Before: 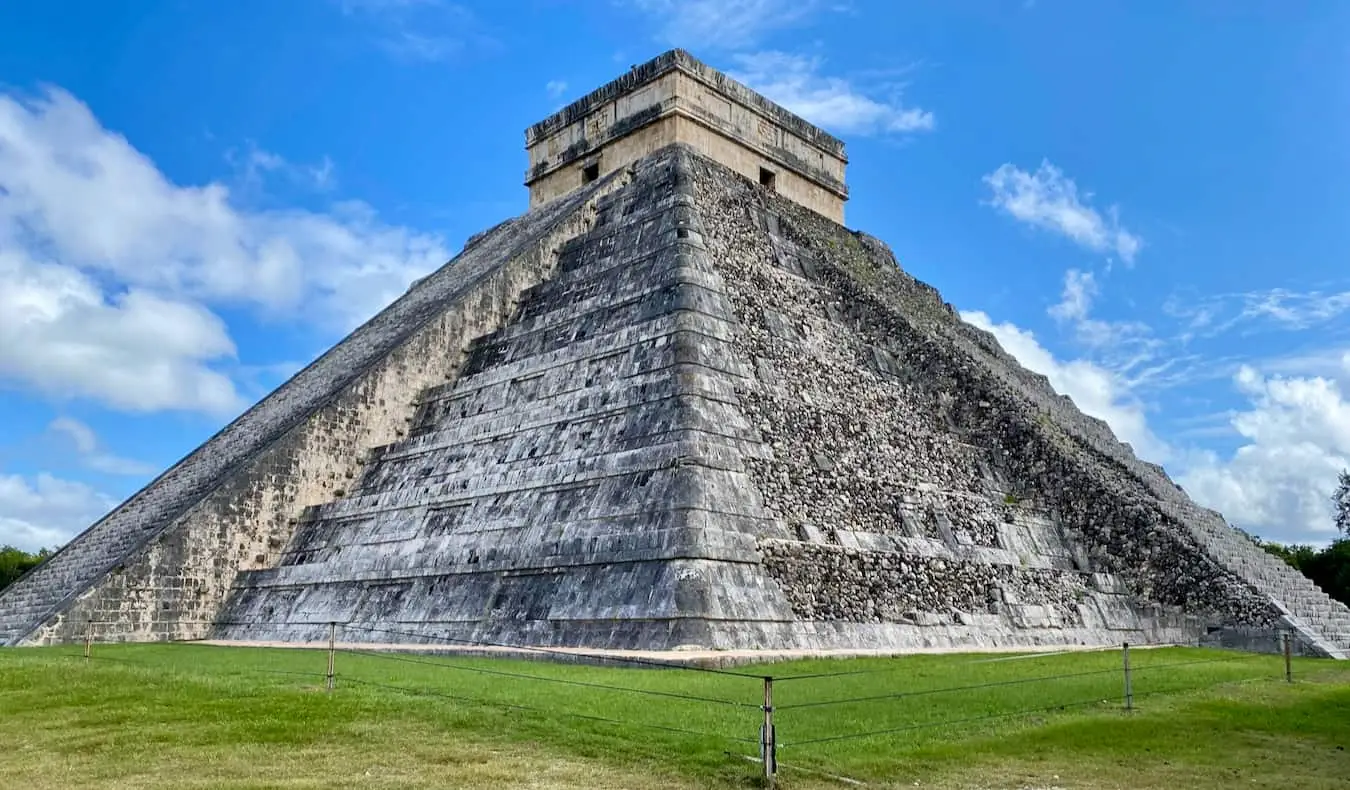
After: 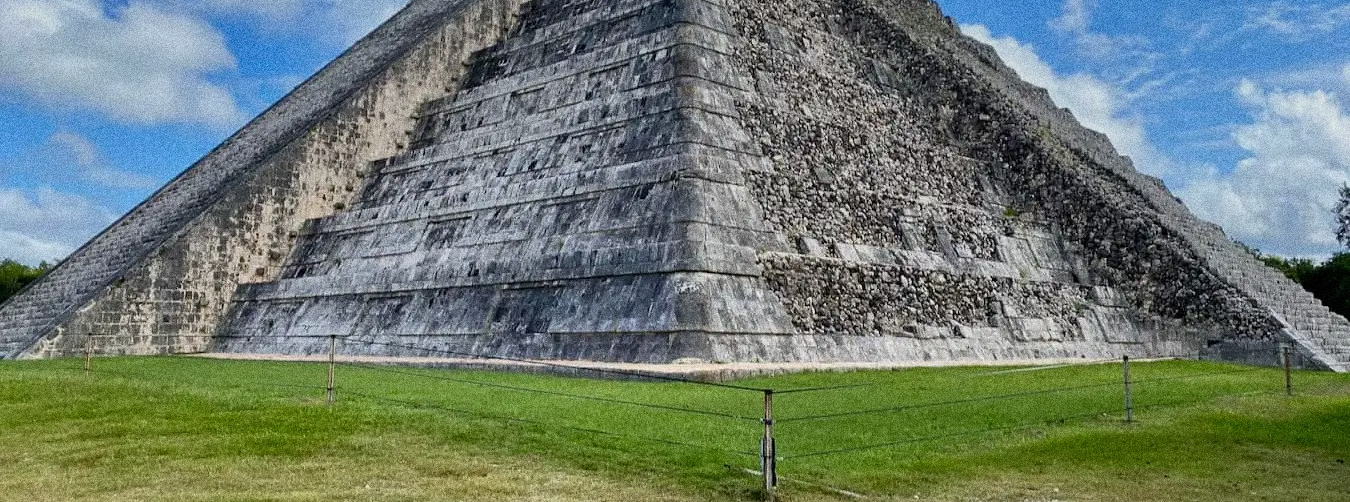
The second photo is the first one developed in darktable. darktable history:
grain: coarseness 14.49 ISO, strength 48.04%, mid-tones bias 35%
crop and rotate: top 36.435%
graduated density: rotation -0.352°, offset 57.64
